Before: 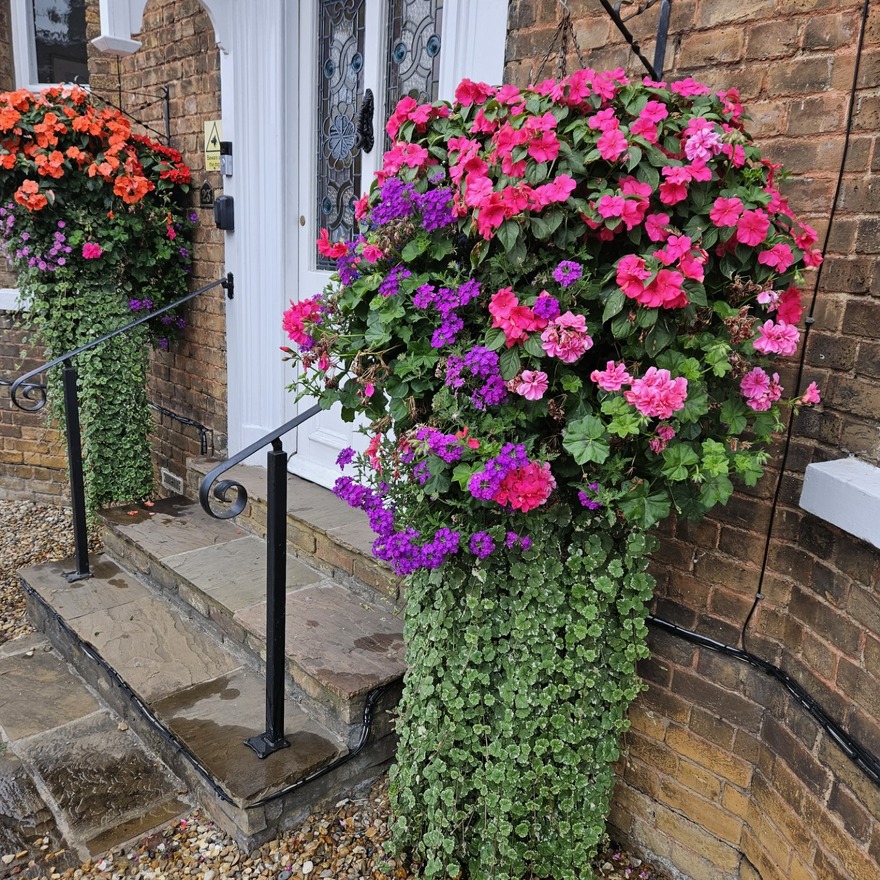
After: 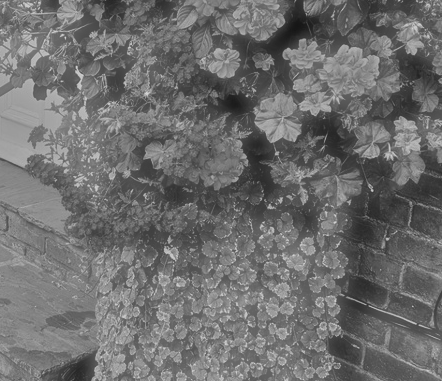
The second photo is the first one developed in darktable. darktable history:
color balance rgb: shadows lift › hue 87.51°, highlights gain › chroma 0.68%, highlights gain › hue 55.1°, global offset › chroma 0.13%, global offset › hue 253.66°, linear chroma grading › global chroma 0.5%, perceptual saturation grading › global saturation 16.38%
haze removal: strength -0.9, distance 0.225, compatibility mode true, adaptive false
velvia: on, module defaults
tone equalizer: -8 EV -0.002 EV, -7 EV 0.005 EV, -6 EV -0.008 EV, -5 EV 0.007 EV, -4 EV -0.042 EV, -3 EV -0.233 EV, -2 EV -0.662 EV, -1 EV -0.983 EV, +0 EV -0.969 EV, smoothing diameter 2%, edges refinement/feathering 20, mask exposure compensation -1.57 EV, filter diffusion 5
crop: left 35.03%, top 36.625%, right 14.663%, bottom 20.057%
local contrast: detail 130%
monochrome: a -6.99, b 35.61, size 1.4
